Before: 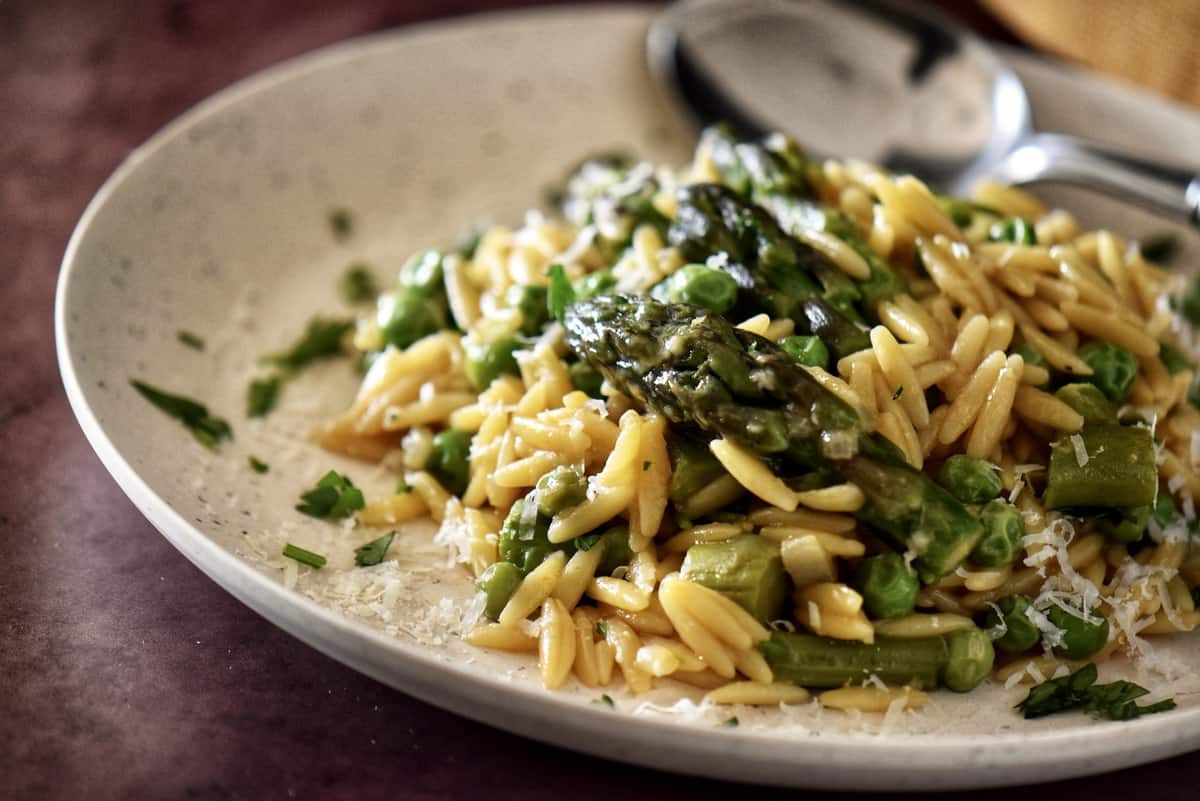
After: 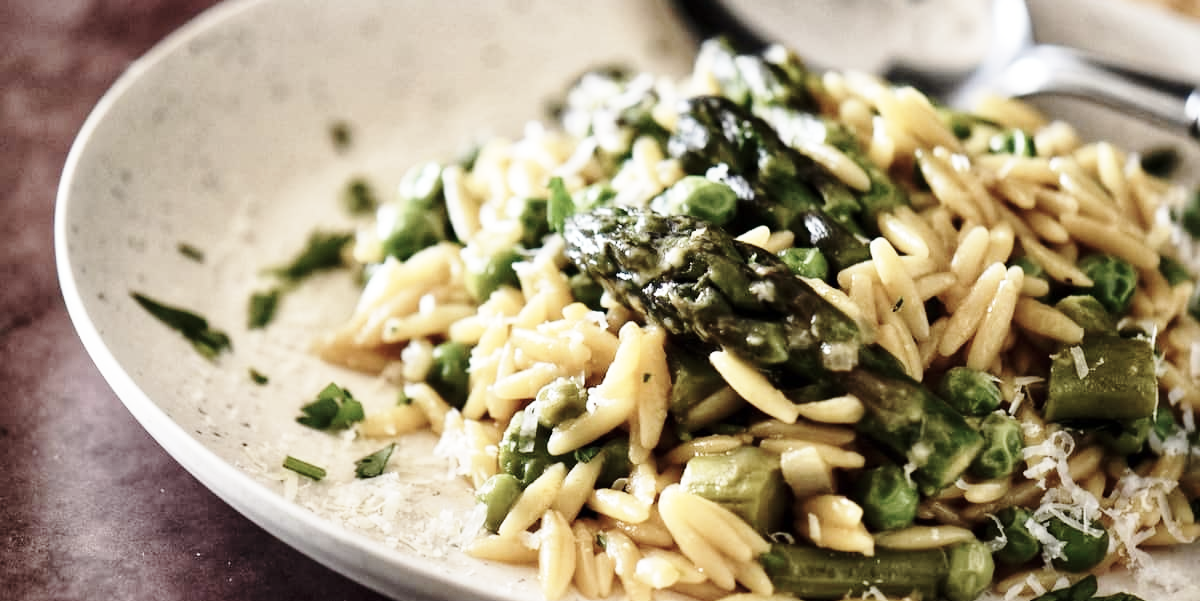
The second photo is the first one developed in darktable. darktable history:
base curve: curves: ch0 [(0, 0) (0.028, 0.03) (0.121, 0.232) (0.46, 0.748) (0.859, 0.968) (1, 1)], preserve colors none
crop: top 11.026%, bottom 13.943%
contrast brightness saturation: contrast 0.1, saturation -0.358
